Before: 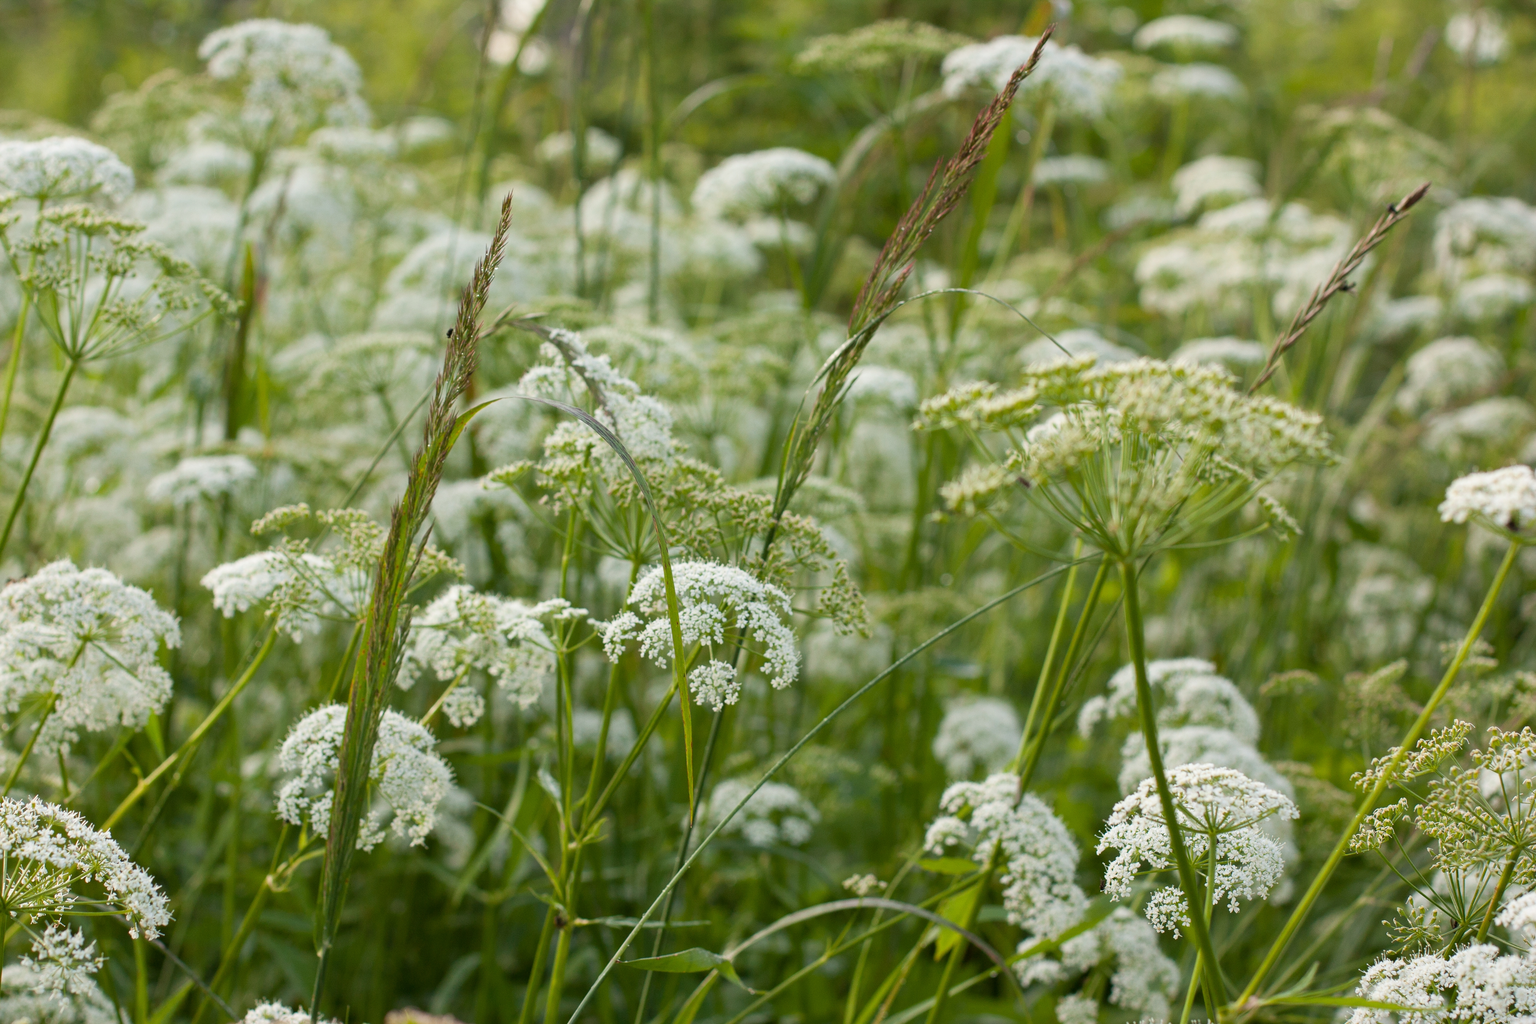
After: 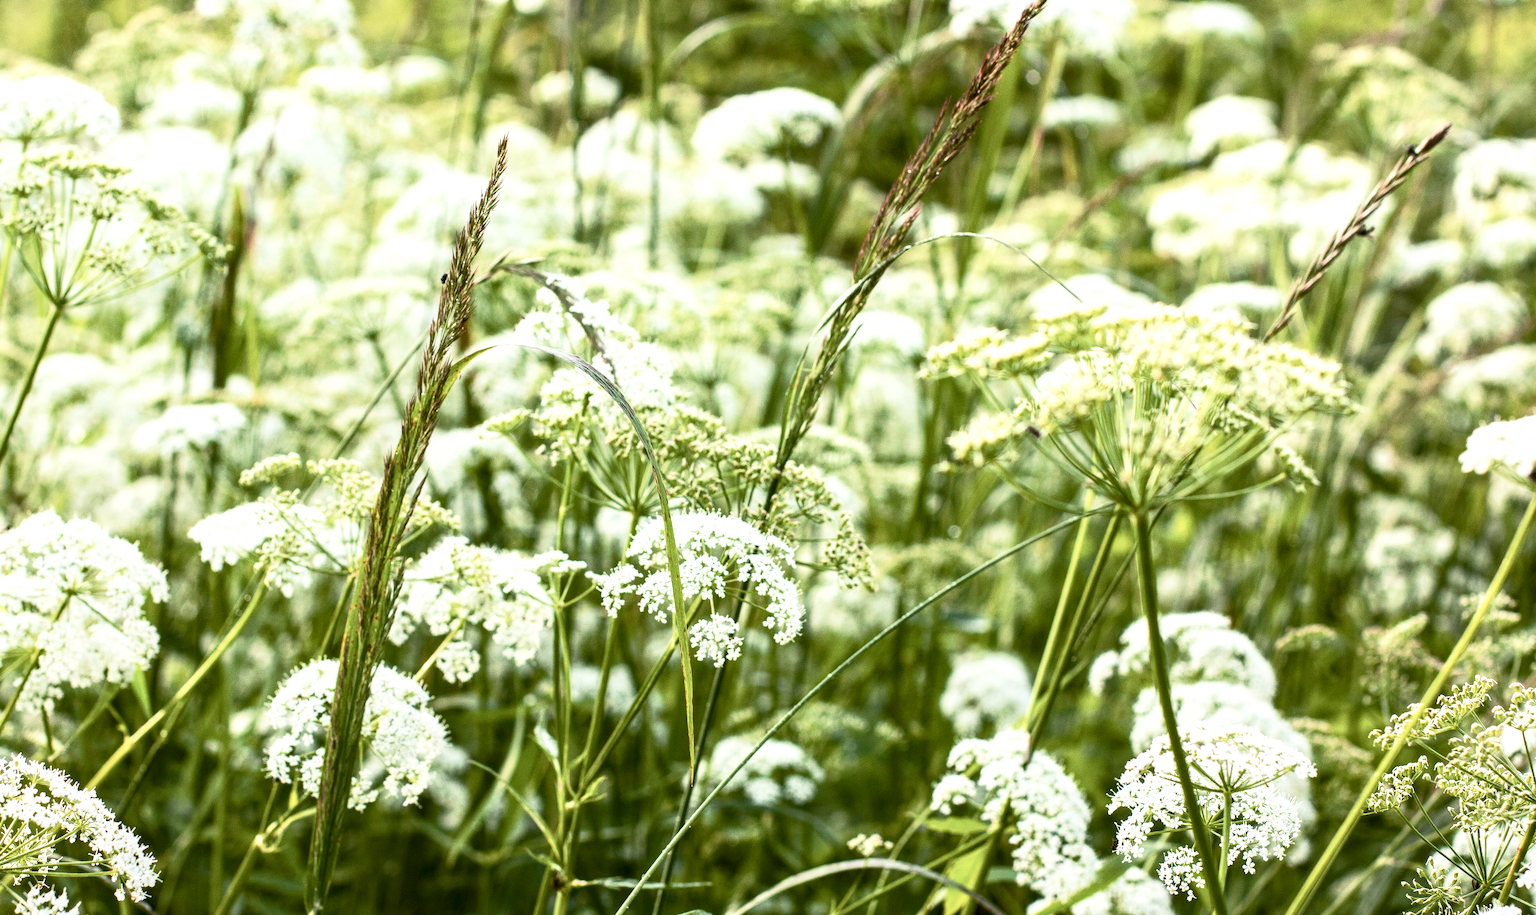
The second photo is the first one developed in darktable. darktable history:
color balance rgb: perceptual saturation grading › global saturation 0.071%, perceptual saturation grading › mid-tones 6.448%, perceptual saturation grading › shadows 72.314%
crop: left 1.163%, top 6.098%, right 1.438%, bottom 6.812%
contrast brightness saturation: contrast 0.253, saturation -0.314
local contrast: detail 130%
exposure: black level correction 0.001, exposure 0.677 EV, compensate exposure bias true, compensate highlight preservation false
base curve: curves: ch0 [(0, 0) (0.257, 0.25) (0.482, 0.586) (0.757, 0.871) (1, 1)], preserve colors none
